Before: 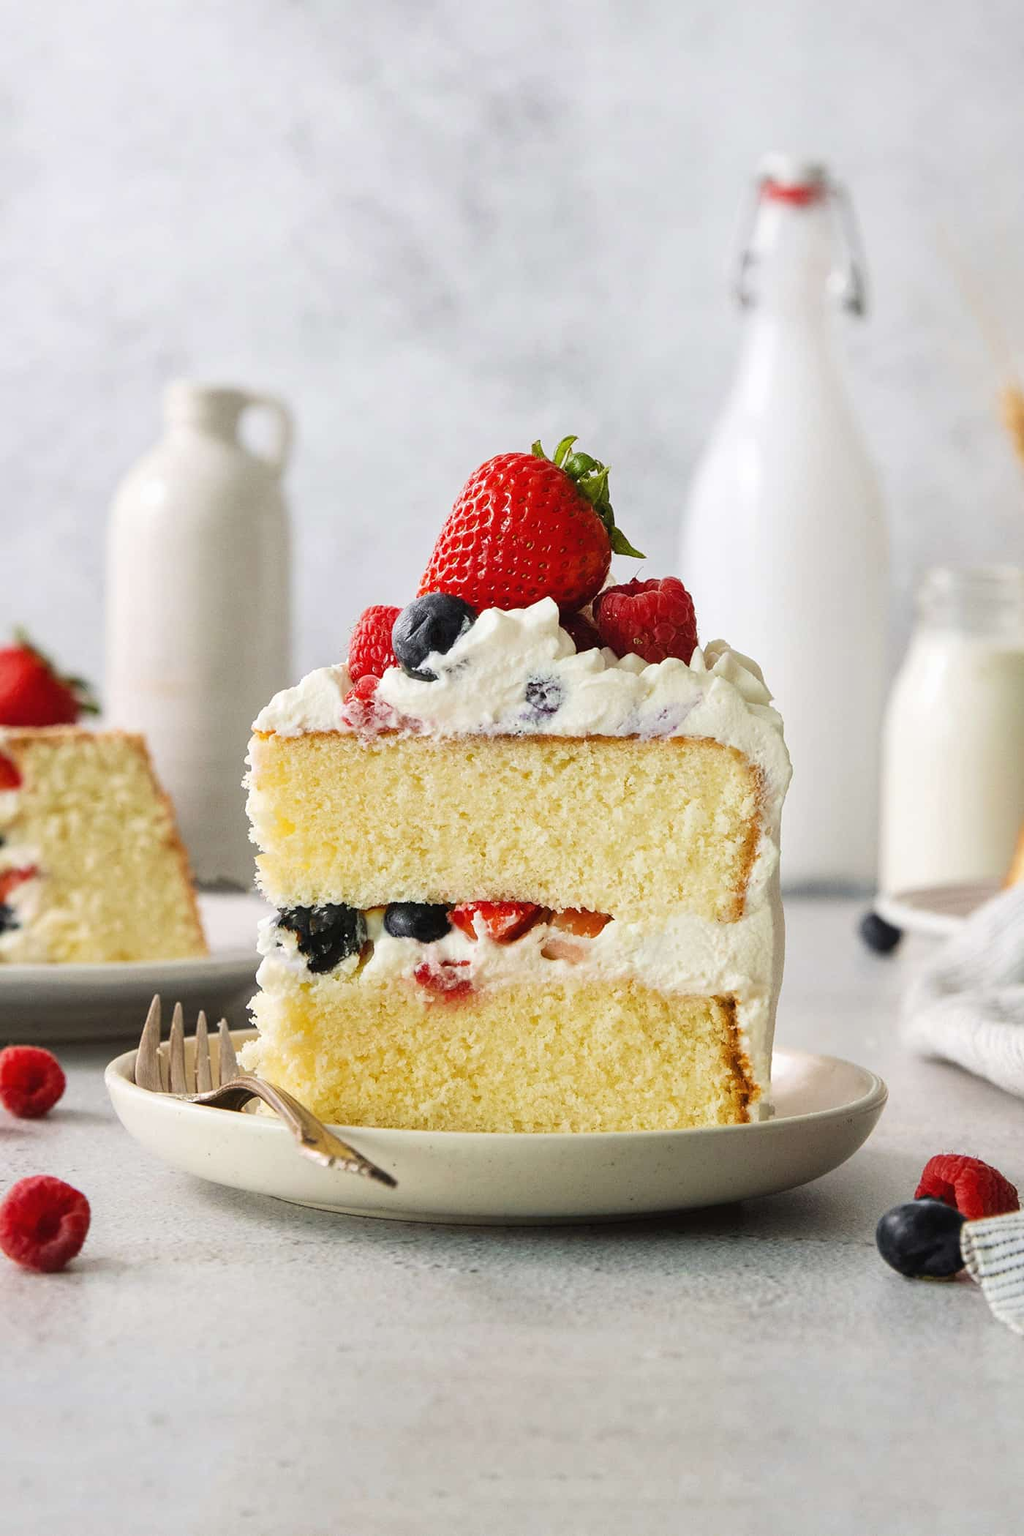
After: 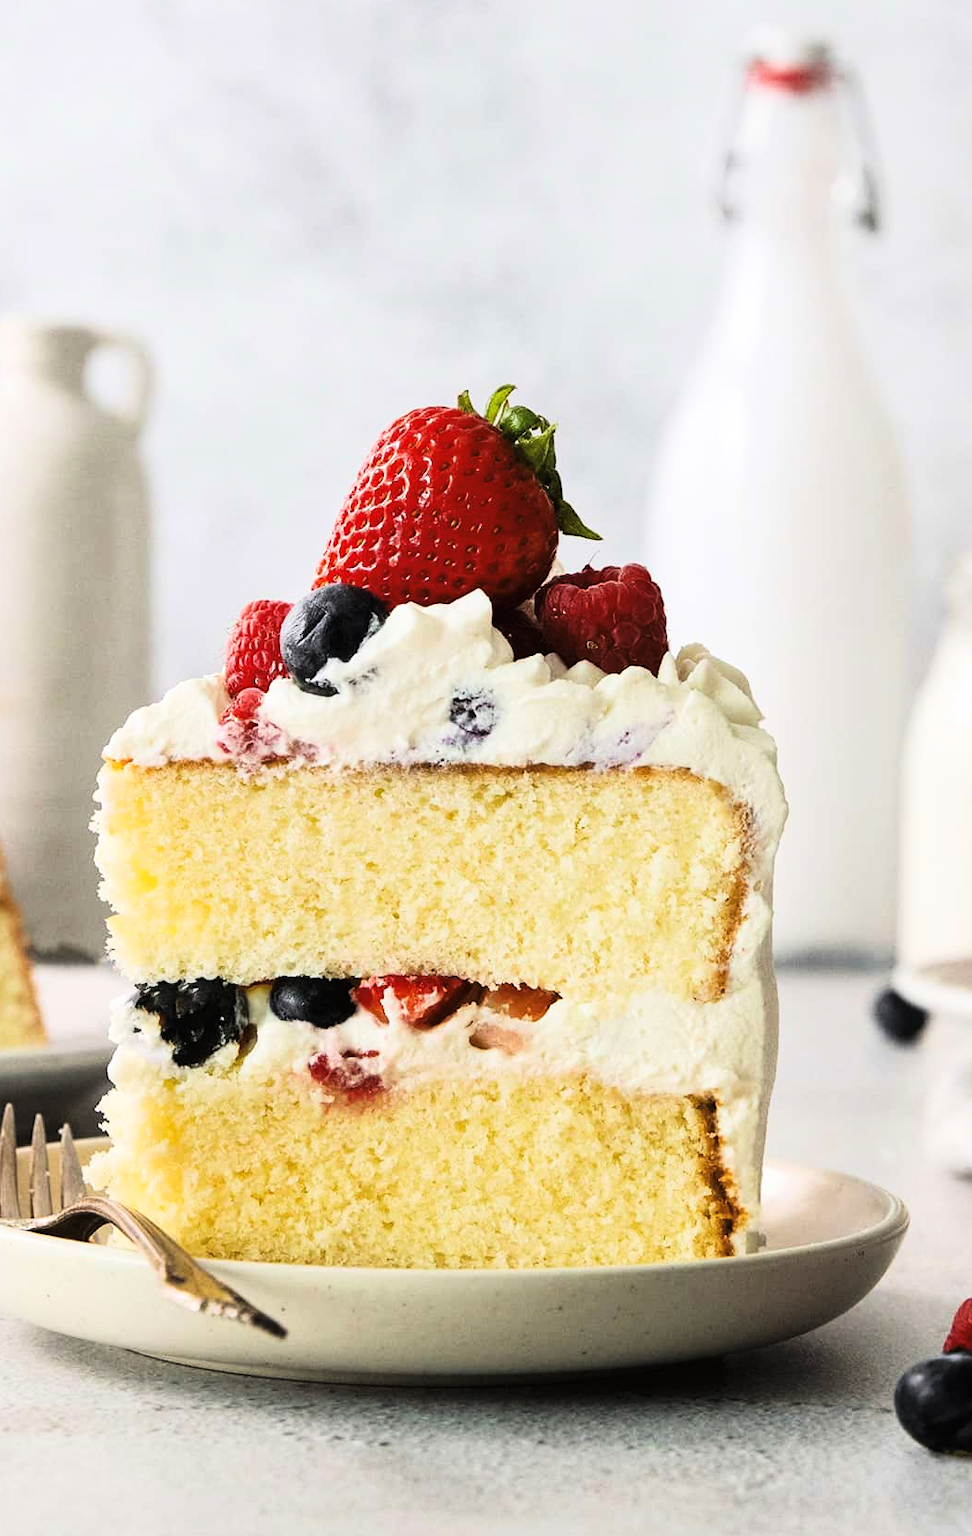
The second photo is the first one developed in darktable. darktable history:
tone curve: curves: ch0 [(0, 0) (0.137, 0.063) (0.255, 0.176) (0.502, 0.502) (0.749, 0.839) (1, 1)], color space Lab, linked channels, preserve colors none
crop: left 16.768%, top 8.653%, right 8.362%, bottom 12.485%
